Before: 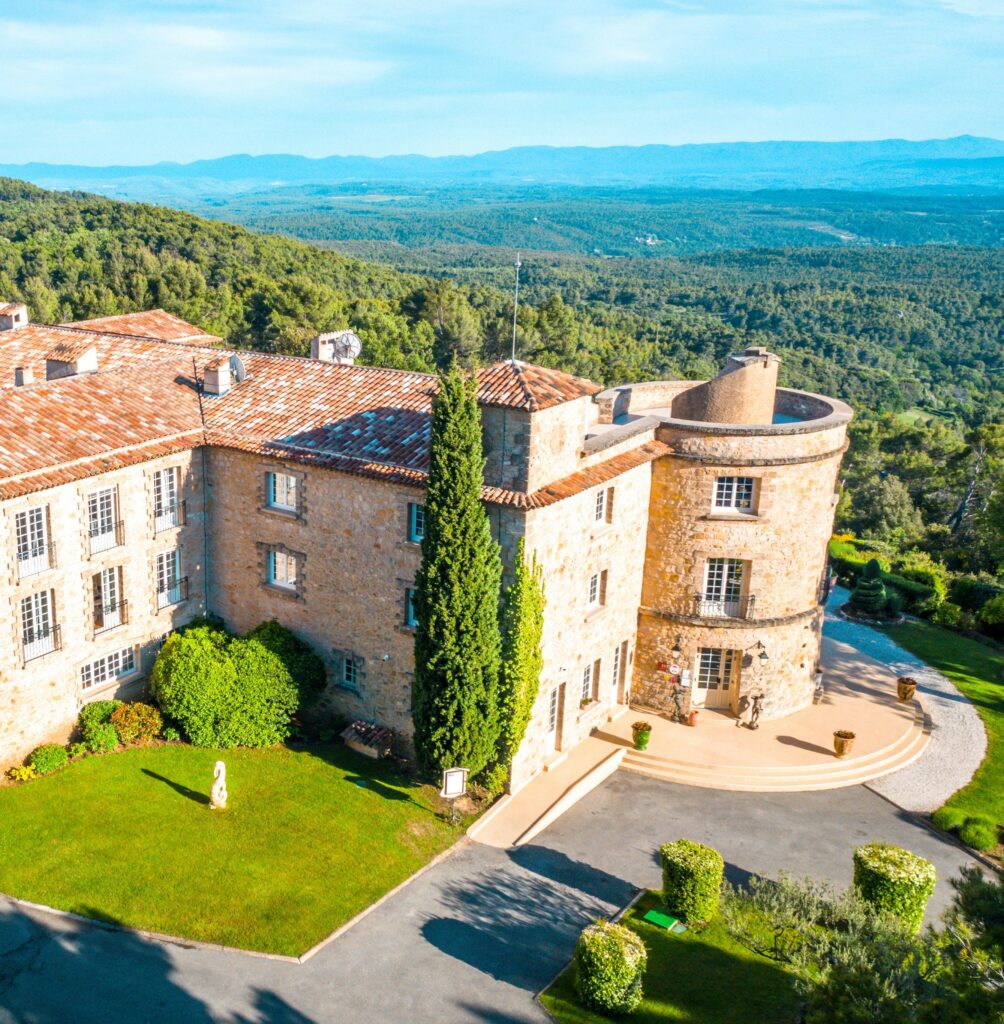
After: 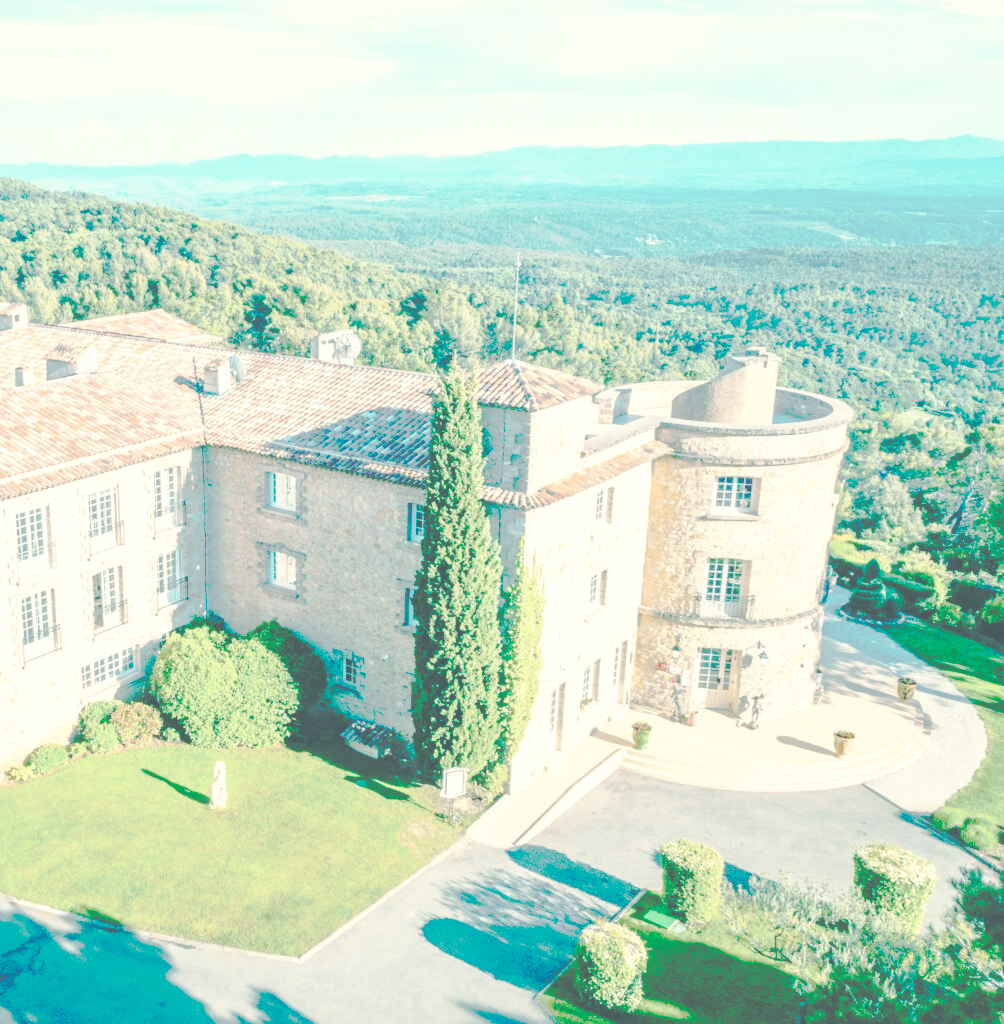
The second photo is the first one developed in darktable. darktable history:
tone curve: curves: ch0 [(0, 0) (0.003, 0.003) (0.011, 0.011) (0.025, 0.025) (0.044, 0.044) (0.069, 0.068) (0.1, 0.099) (0.136, 0.134) (0.177, 0.175) (0.224, 0.222) (0.277, 0.274) (0.335, 0.331) (0.399, 0.394) (0.468, 0.463) (0.543, 0.691) (0.623, 0.746) (0.709, 0.804) (0.801, 0.865) (0.898, 0.931) (1, 1)], preserve colors none
color look up table: target L [98.97, 98.6, 98.11, 94.32, 90, 93.67, 95.59, 93.44, 87.82, 90.29, 84.46, 73.66, 68.13, 64.51, 48.61, 200, 98.35, 89.59, 86.54, 87.17, 80.78, 75.92, 78.84, 75.65, 56.91, 67.48, 51.92, 44.36, 41.57, 98.87, 98.4, 94.89, 84.47, 81.46, 80.64, 76.71, 63.97, 58.03, 60.57, 59.33, 59.37, 56.24, 43.65, 34.71, 99.08, 92.05, 87.3, 84.67, 63.52], target a [-2.275, -6.881, -7.804, -27.25, -53.3, -26.57, -15.9, -1.794, -46.76, -19.92, -61.04, -23.92, -43.18, -34, -22.85, 0, -4.186, 11.57, 6.193, 10.57, 30.58, 32.2, 26.73, 0.836, 50.05, -8.674, 42.7, 11.86, -5.824, -0.973, 0.093, 6.55, 28.06, 21.64, 3.376, -9.518, 61.83, 54.81, -4.1, 19.59, 1.116, -10.03, 21.36, 7.588, -1.551, -26.46, -43.99, -18.21, -20.75], target b [10.22, 30.88, 35.66, 2.294, 14.52, 22.39, 17.76, 31.96, 9.488, 50.64, 45.58, 20.45, 23.48, 1.704, 9.124, 0, 19.99, 14.56, 46.52, 12.08, 1.048, 34.63, 17.58, 22.93, -11.2, 3.847, 4.045, -2.211, 0.5, 8.061, 6.876, 1.342, -13.34, -3.03, 0.677, -25.48, -43.75, -30.2, -46.89, -29.97, -15.45, -18.74, -24.33, -28.96, 7.327, 2.601, -8.951, -7.122, -10.11], num patches 49
